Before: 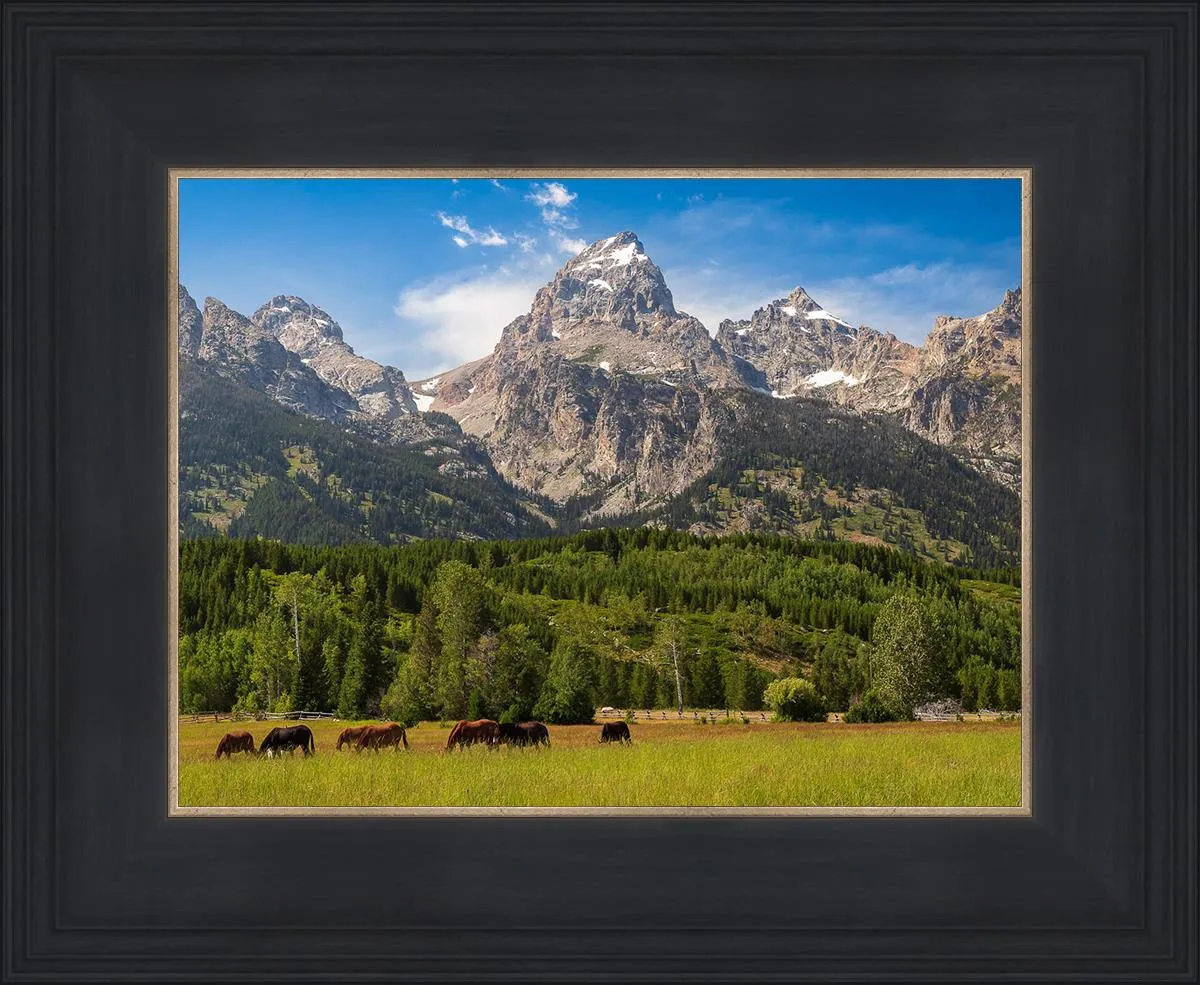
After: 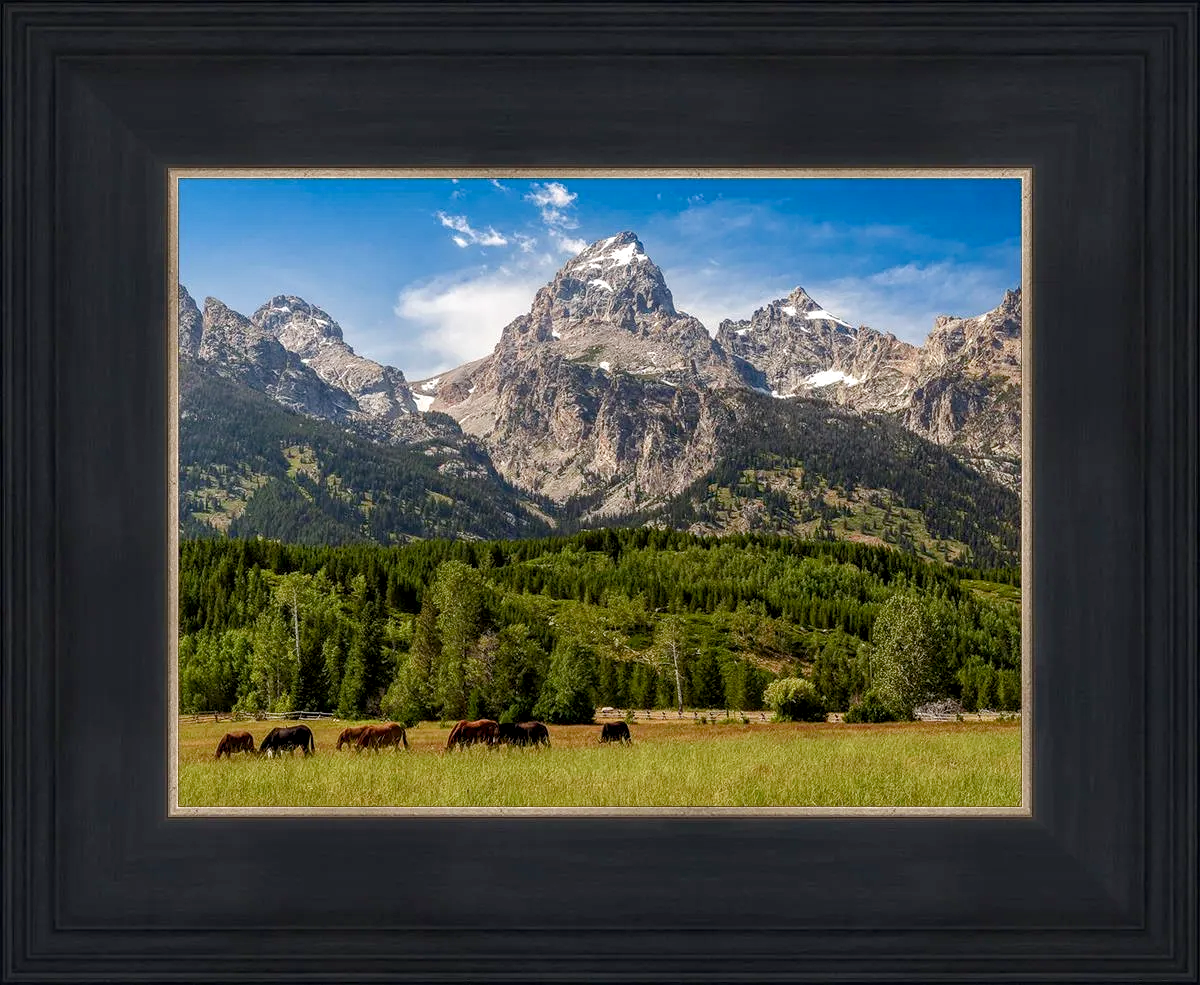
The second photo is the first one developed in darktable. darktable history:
color balance rgb: shadows lift › luminance -9.153%, global offset › luminance -0.494%, perceptual saturation grading › global saturation 0.469%, perceptual saturation grading › highlights -32.56%, perceptual saturation grading › mid-tones 5.615%, perceptual saturation grading › shadows 18.959%, global vibrance 20%
local contrast: on, module defaults
